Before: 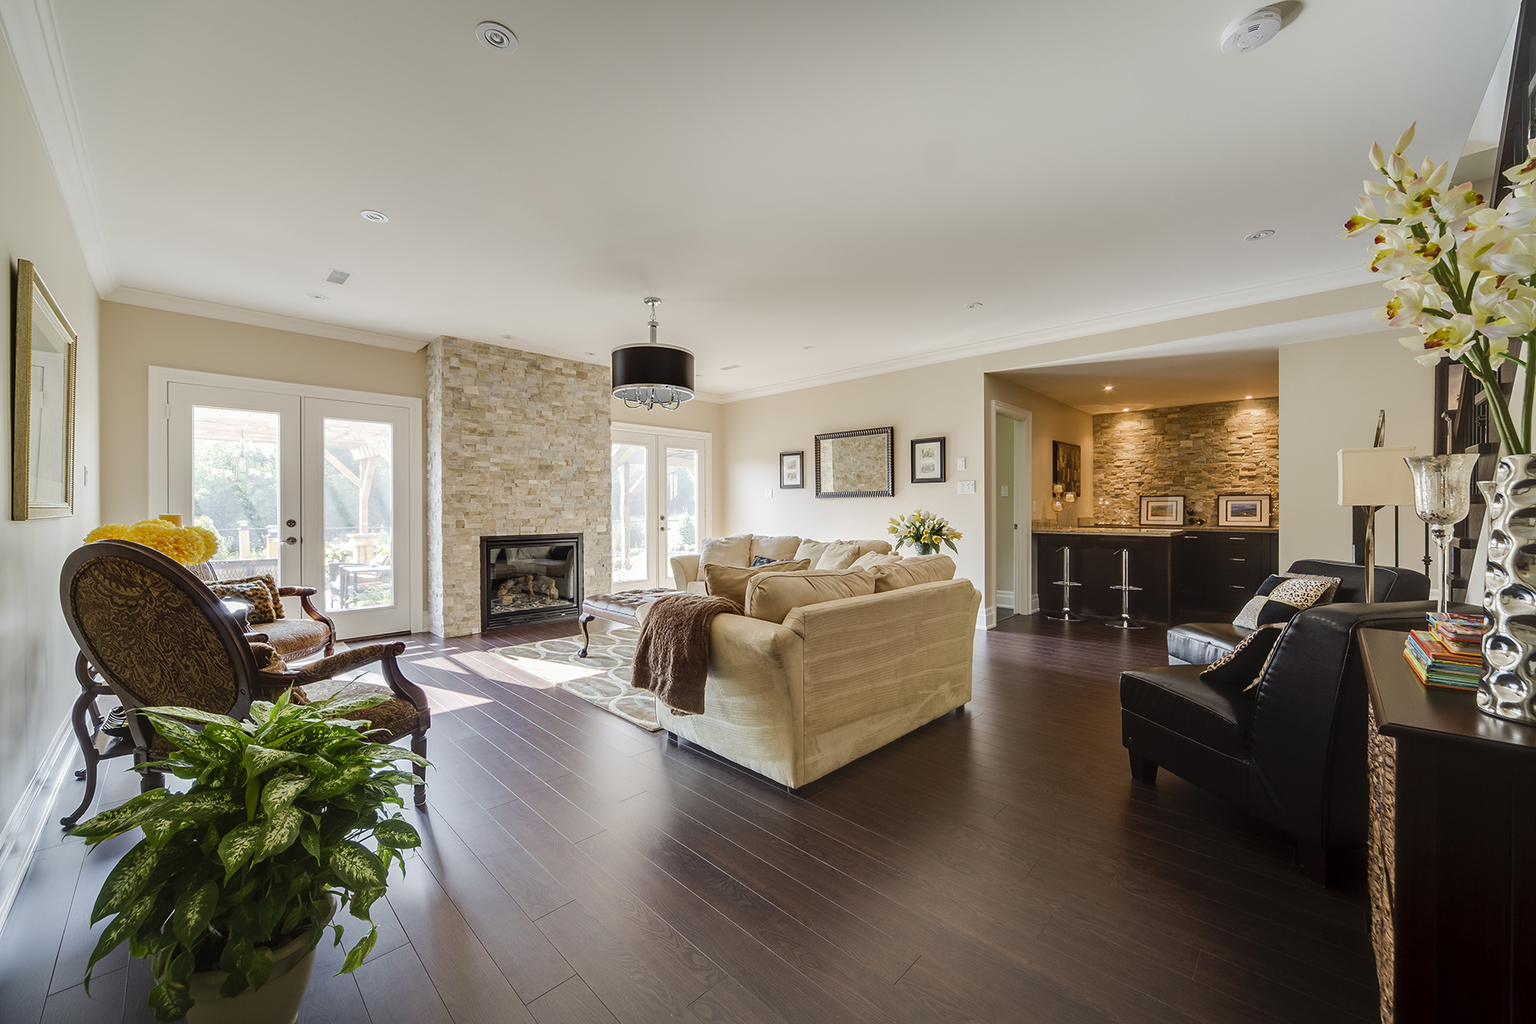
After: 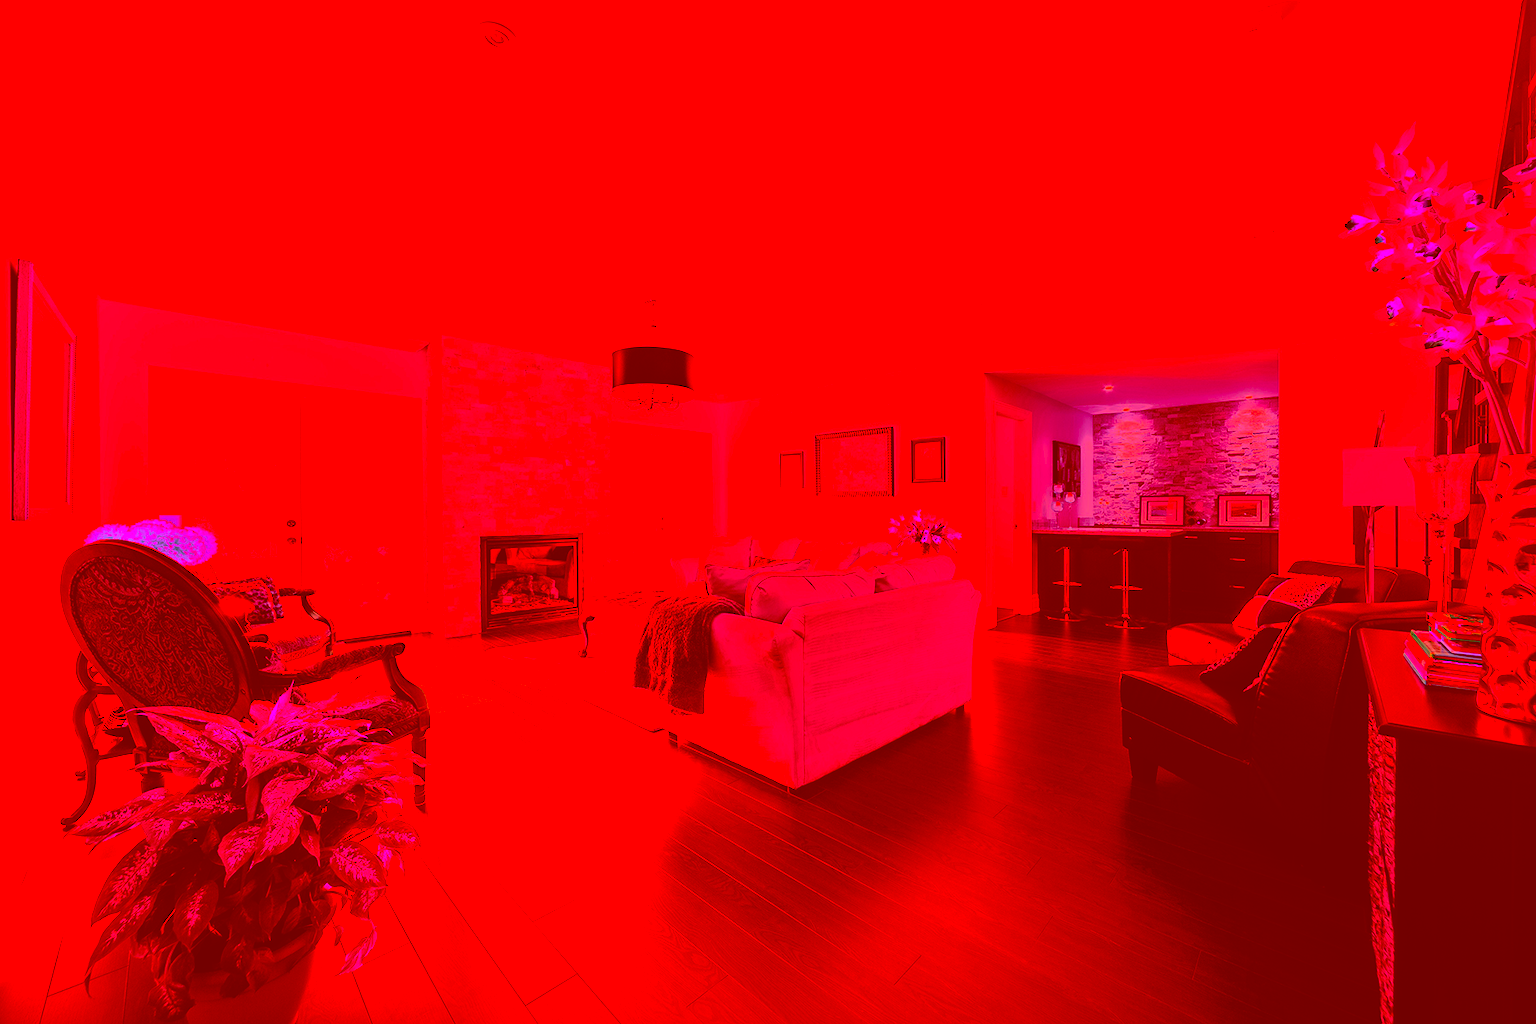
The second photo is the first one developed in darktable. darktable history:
color correction: highlights a* -39.68, highlights b* -40, shadows a* -40, shadows b* -40, saturation -3
filmic rgb: black relative exposure -7.65 EV, white relative exposure 4.56 EV, hardness 3.61
